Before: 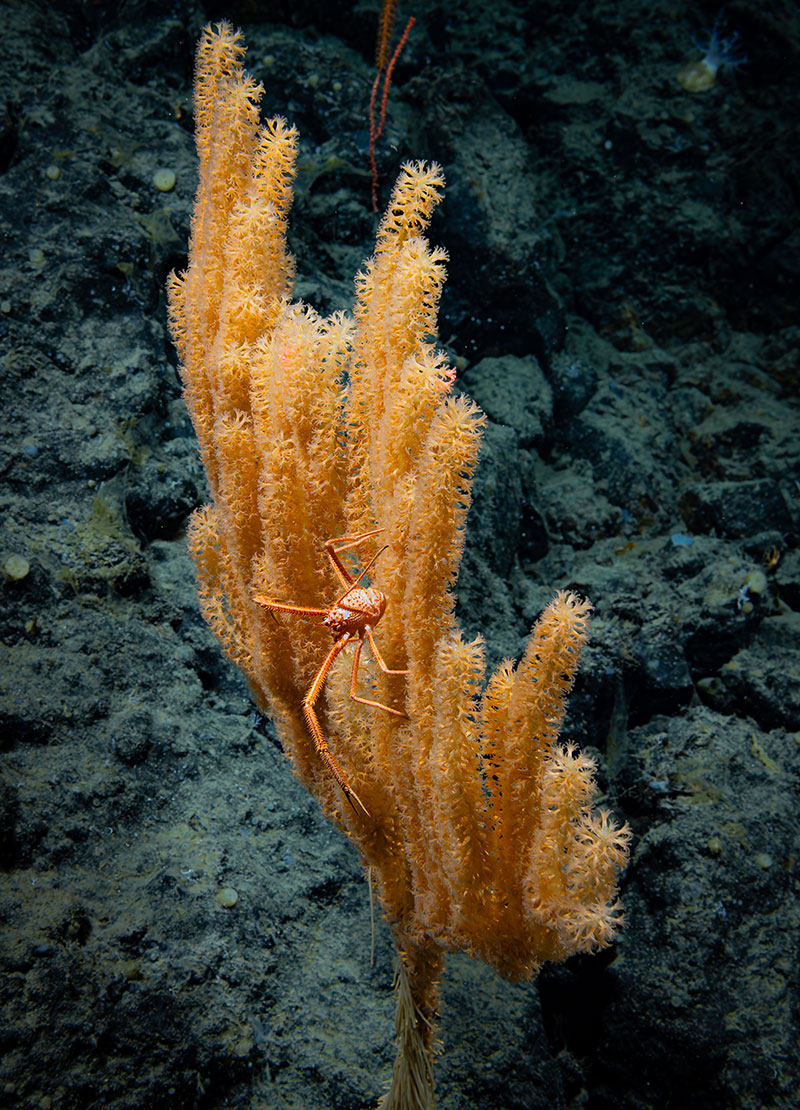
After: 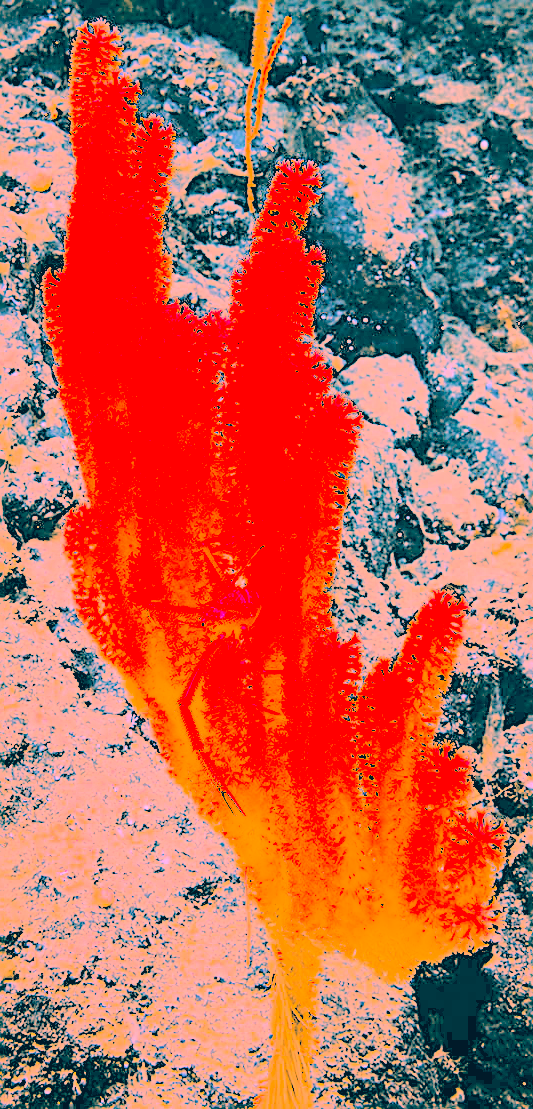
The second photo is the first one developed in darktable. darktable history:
crop and rotate: left 15.546%, right 17.787%
contrast brightness saturation: brightness 1
white balance: red 4.26, blue 1.802
color correction: highlights a* -15.58, highlights b* 40, shadows a* -40, shadows b* -26.18
sharpen: on, module defaults
tone equalizer: -7 EV 0.15 EV, -6 EV 0.6 EV, -5 EV 1.15 EV, -4 EV 1.33 EV, -3 EV 1.15 EV, -2 EV 0.6 EV, -1 EV 0.15 EV, mask exposure compensation -0.5 EV
